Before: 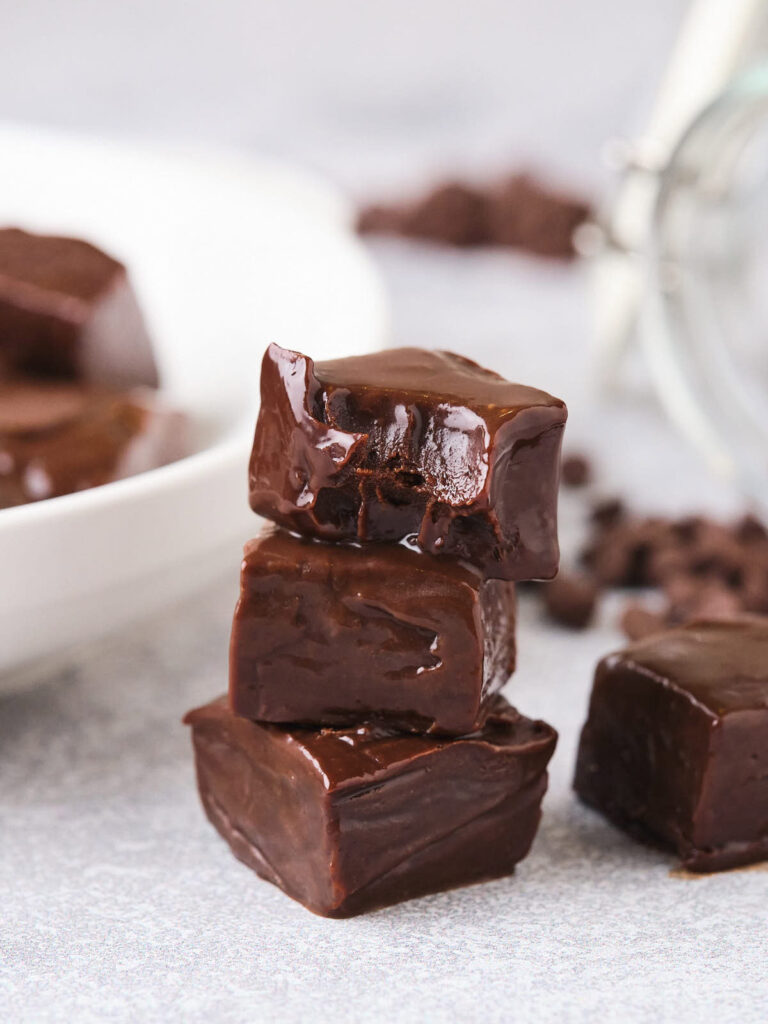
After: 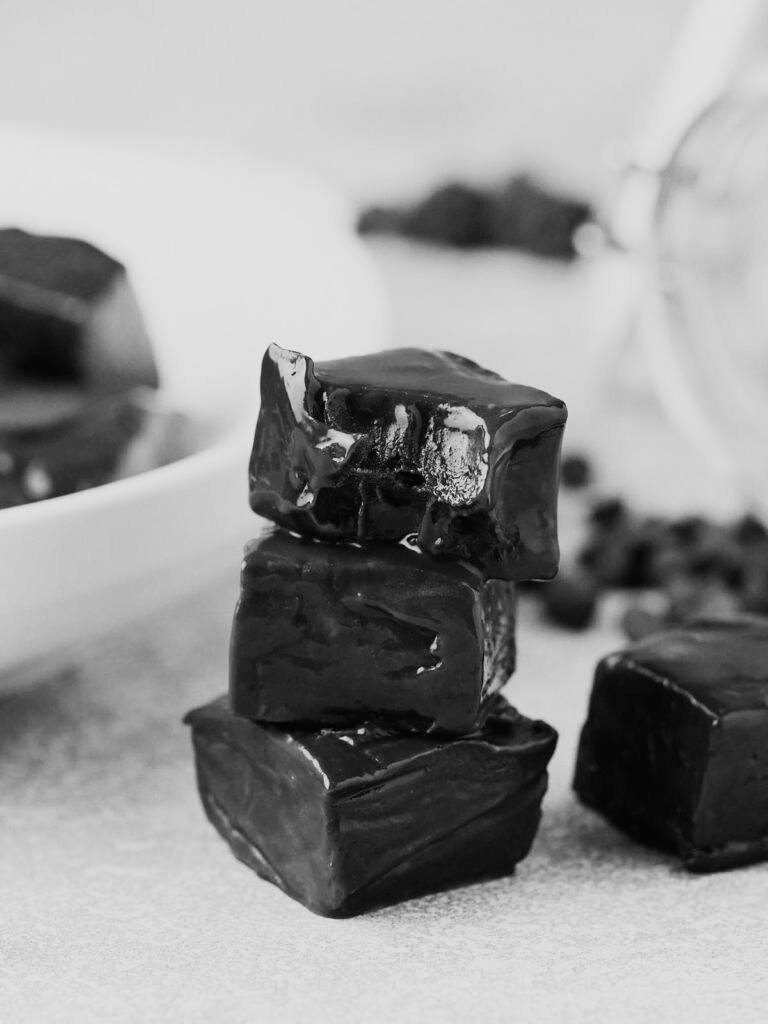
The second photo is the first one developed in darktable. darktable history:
monochrome: on, module defaults
filmic rgb: black relative exposure -7.65 EV, white relative exposure 4.56 EV, hardness 3.61, color science v6 (2022)
shadows and highlights: shadows 0, highlights 40
tone curve: curves: ch0 [(0, 0) (0.003, 0.012) (0.011, 0.015) (0.025, 0.02) (0.044, 0.032) (0.069, 0.044) (0.1, 0.063) (0.136, 0.085) (0.177, 0.121) (0.224, 0.159) (0.277, 0.207) (0.335, 0.261) (0.399, 0.328) (0.468, 0.41) (0.543, 0.506) (0.623, 0.609) (0.709, 0.719) (0.801, 0.82) (0.898, 0.907) (1, 1)], preserve colors none
